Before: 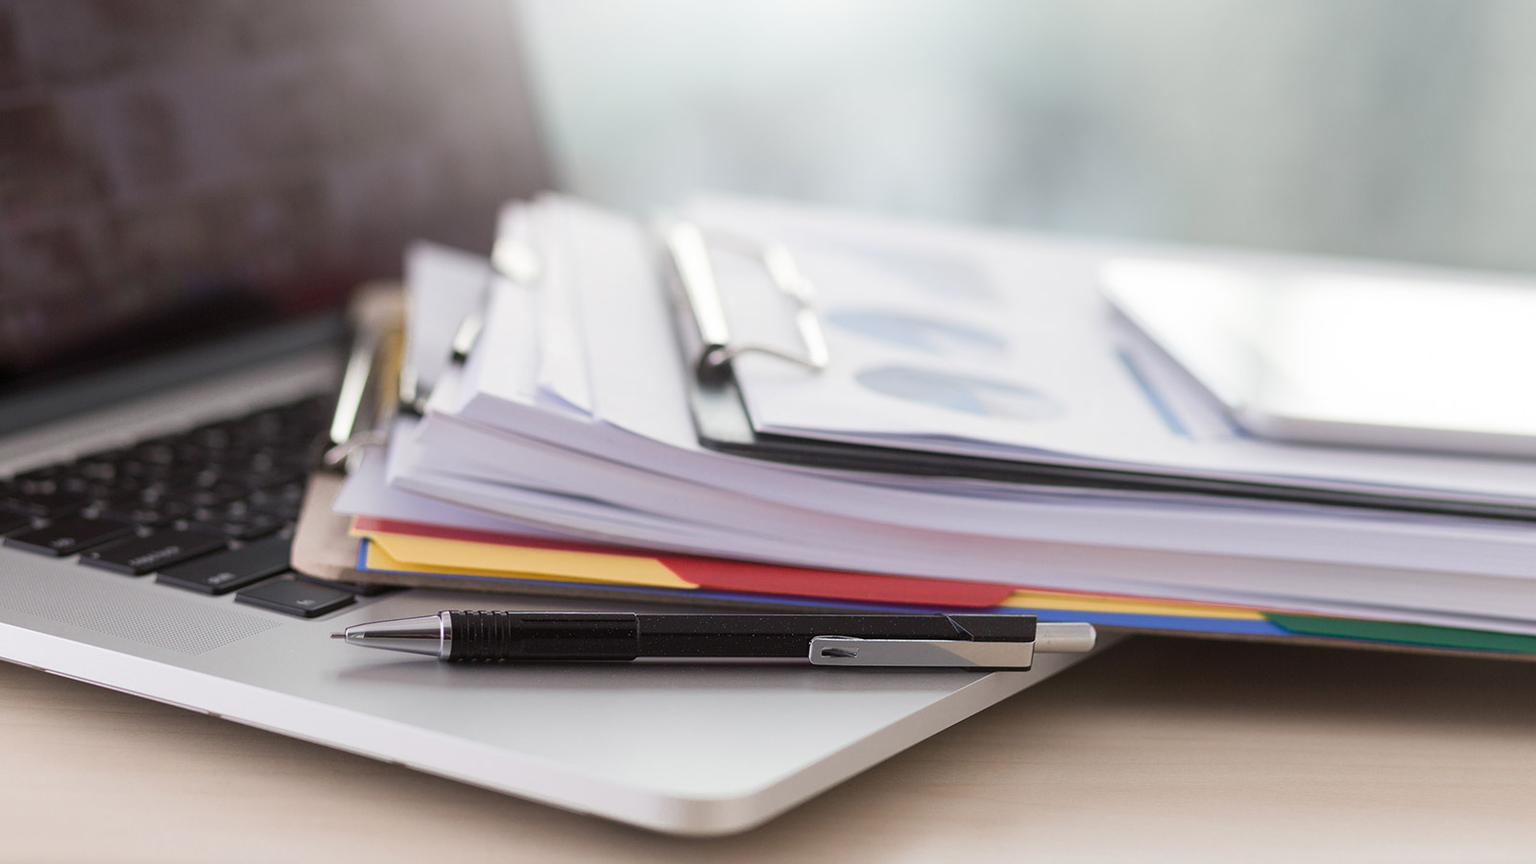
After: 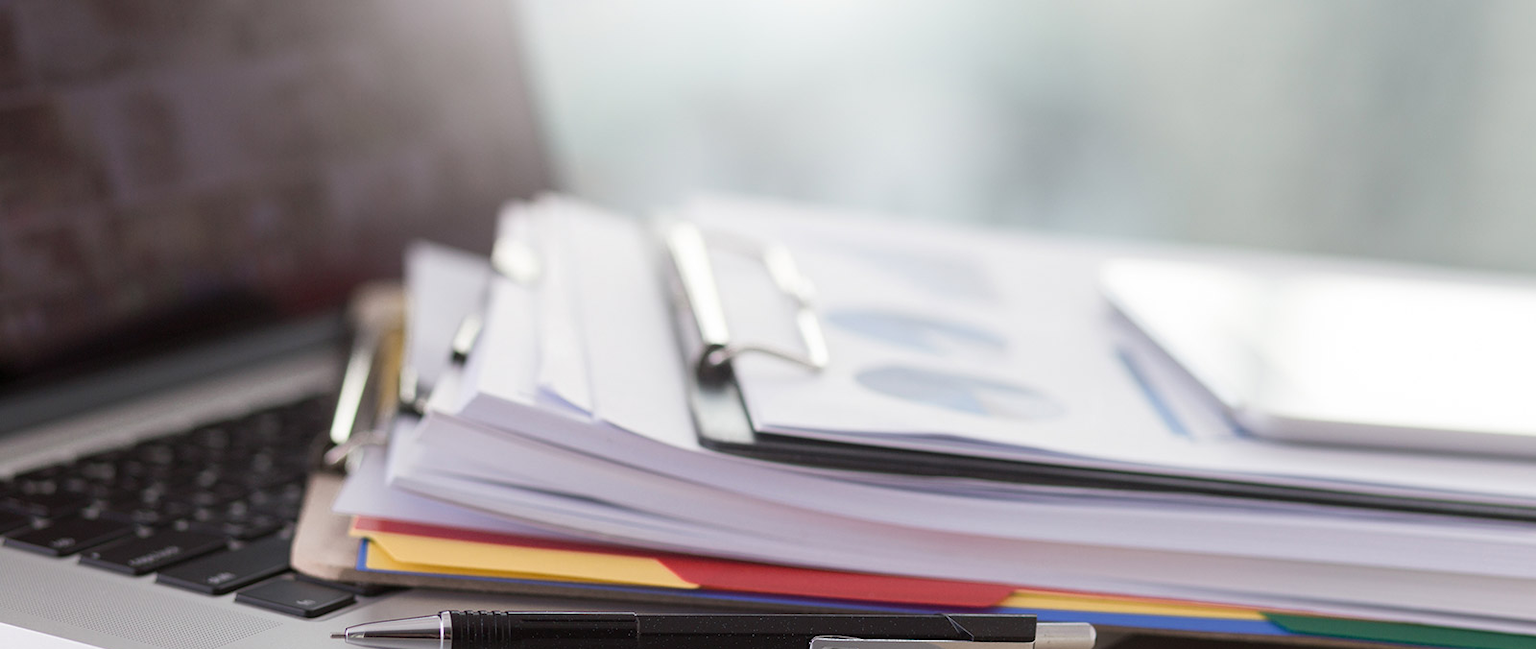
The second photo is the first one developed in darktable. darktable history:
crop: bottom 24.712%
